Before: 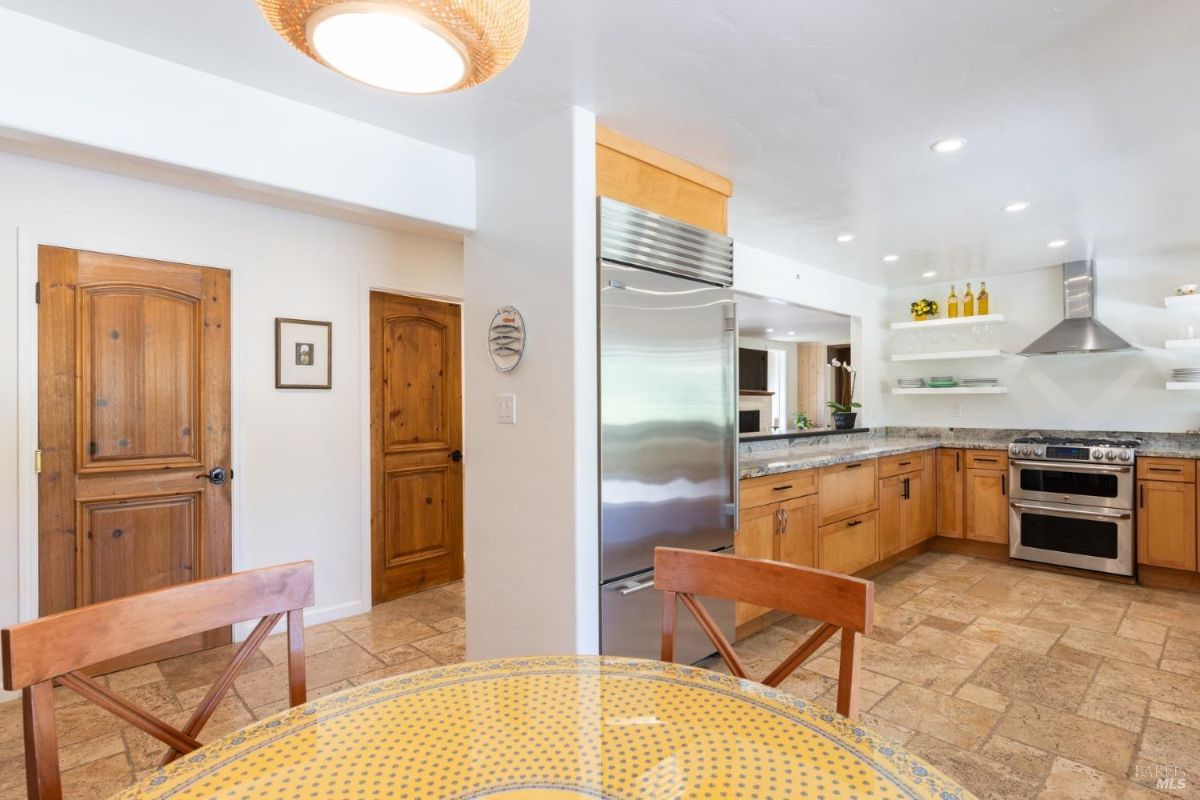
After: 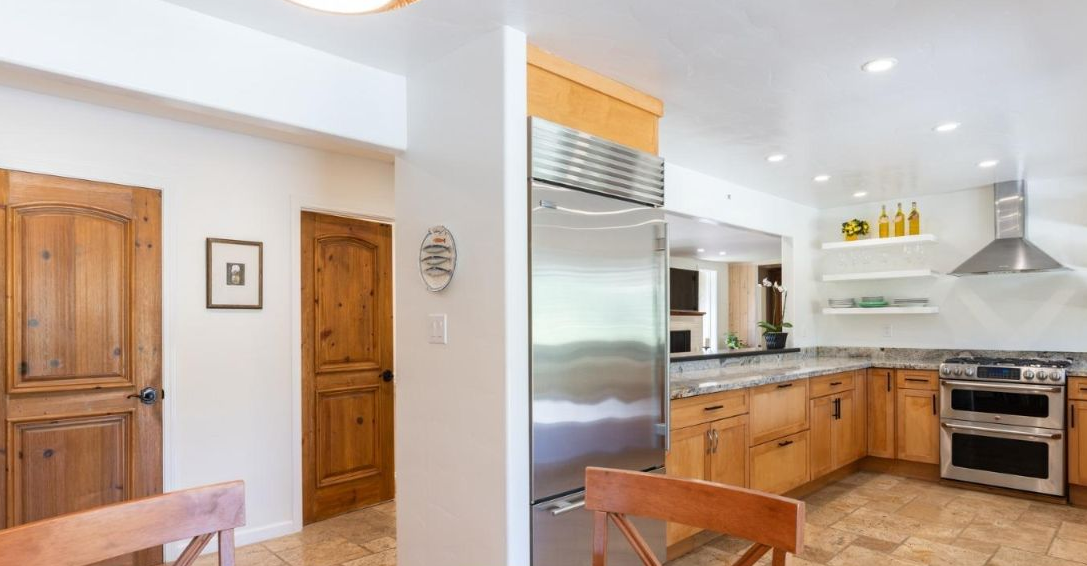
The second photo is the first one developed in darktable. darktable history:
crop: left 5.803%, top 10.013%, right 3.589%, bottom 19.121%
